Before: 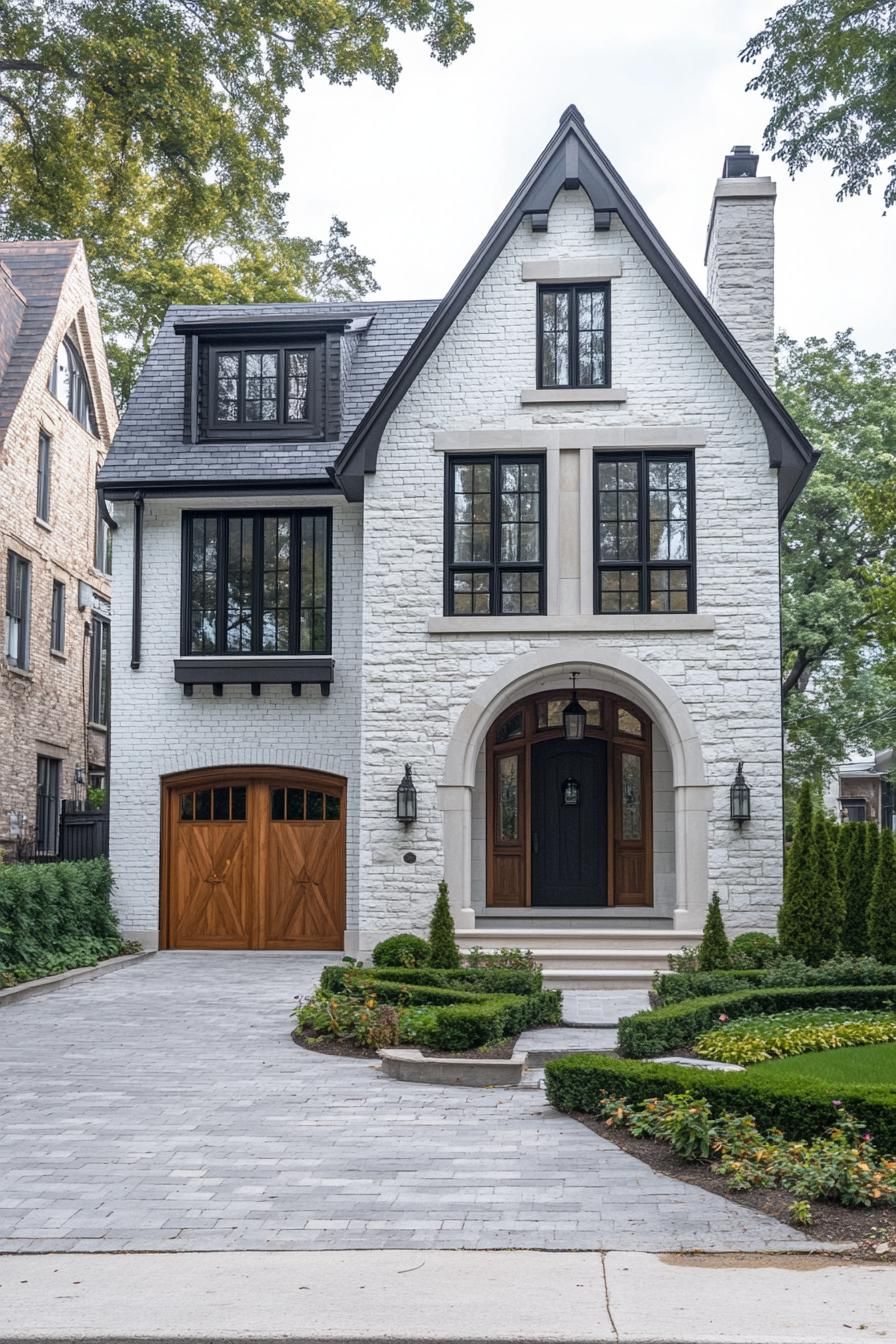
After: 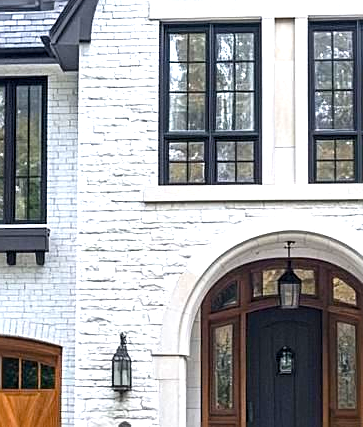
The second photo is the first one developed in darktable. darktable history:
exposure: black level correction 0, exposure 1.125 EV, compensate highlight preservation false
crop: left 31.897%, top 32.092%, right 27.479%, bottom 35.937%
color balance rgb: shadows lift › hue 86.86°, perceptual saturation grading › global saturation 29.874%
sharpen: on, module defaults
